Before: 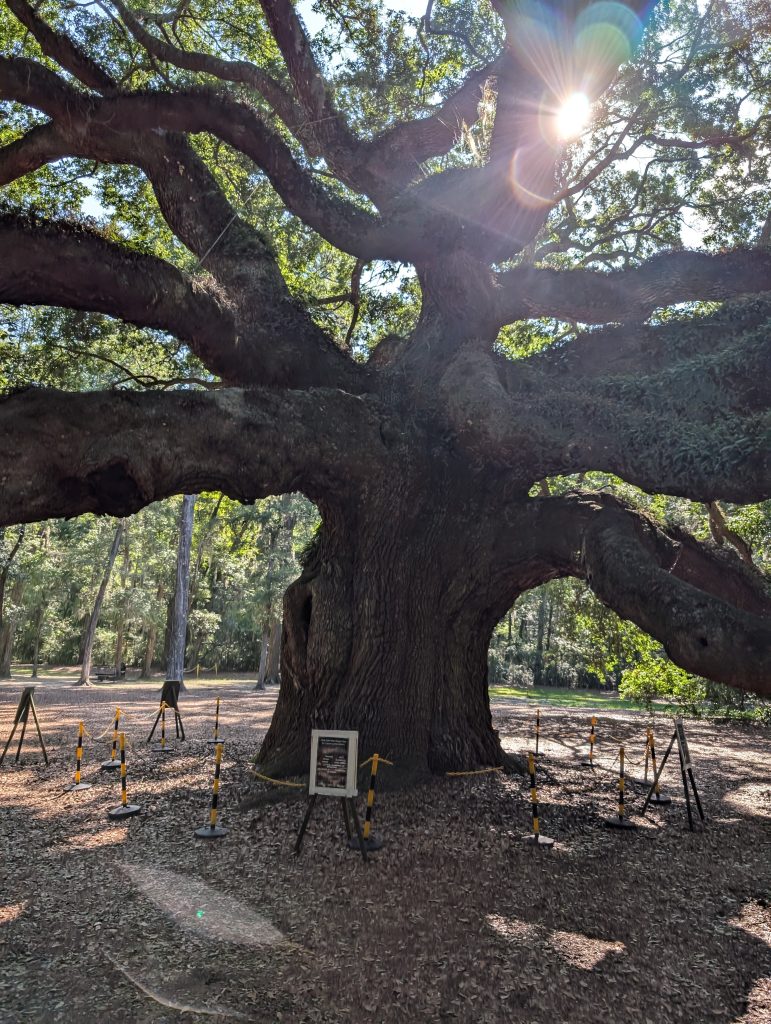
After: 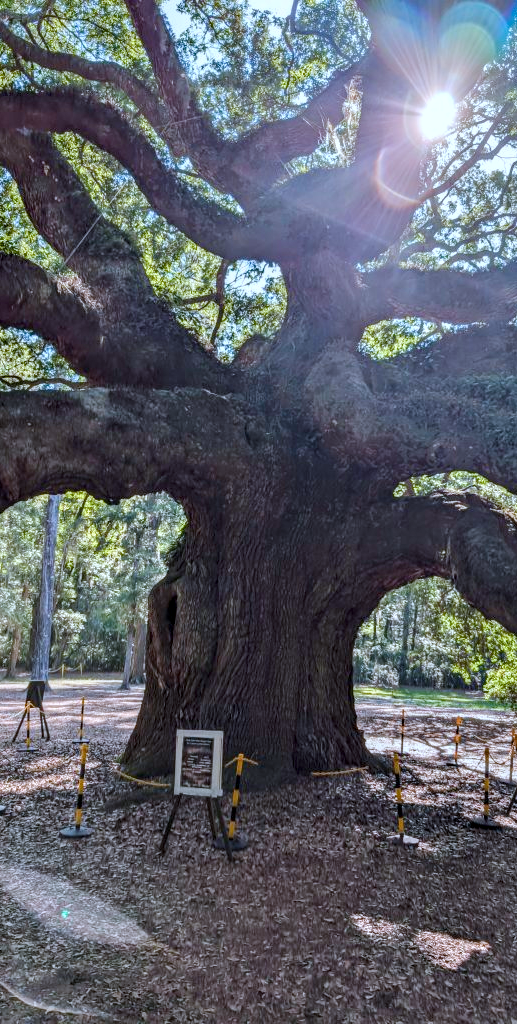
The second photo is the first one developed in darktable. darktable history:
color correction: highlights a* -2.1, highlights b* -18.14
crop and rotate: left 17.567%, right 15.291%
color balance rgb: perceptual saturation grading › global saturation 20%, perceptual saturation grading › highlights -50.466%, perceptual saturation grading › shadows 30.986%, perceptual brilliance grading › global brilliance 9.909%, perceptual brilliance grading › shadows 15.597%, global vibrance 14.53%
tone equalizer: -8 EV -0.001 EV, -7 EV 0.003 EV, -6 EV -0.03 EV, -5 EV 0.021 EV, -4 EV -0.012 EV, -3 EV 0.009 EV, -2 EV -0.055 EV, -1 EV -0.318 EV, +0 EV -0.605 EV, smoothing diameter 24.88%, edges refinement/feathering 12.19, preserve details guided filter
local contrast: detail 130%
